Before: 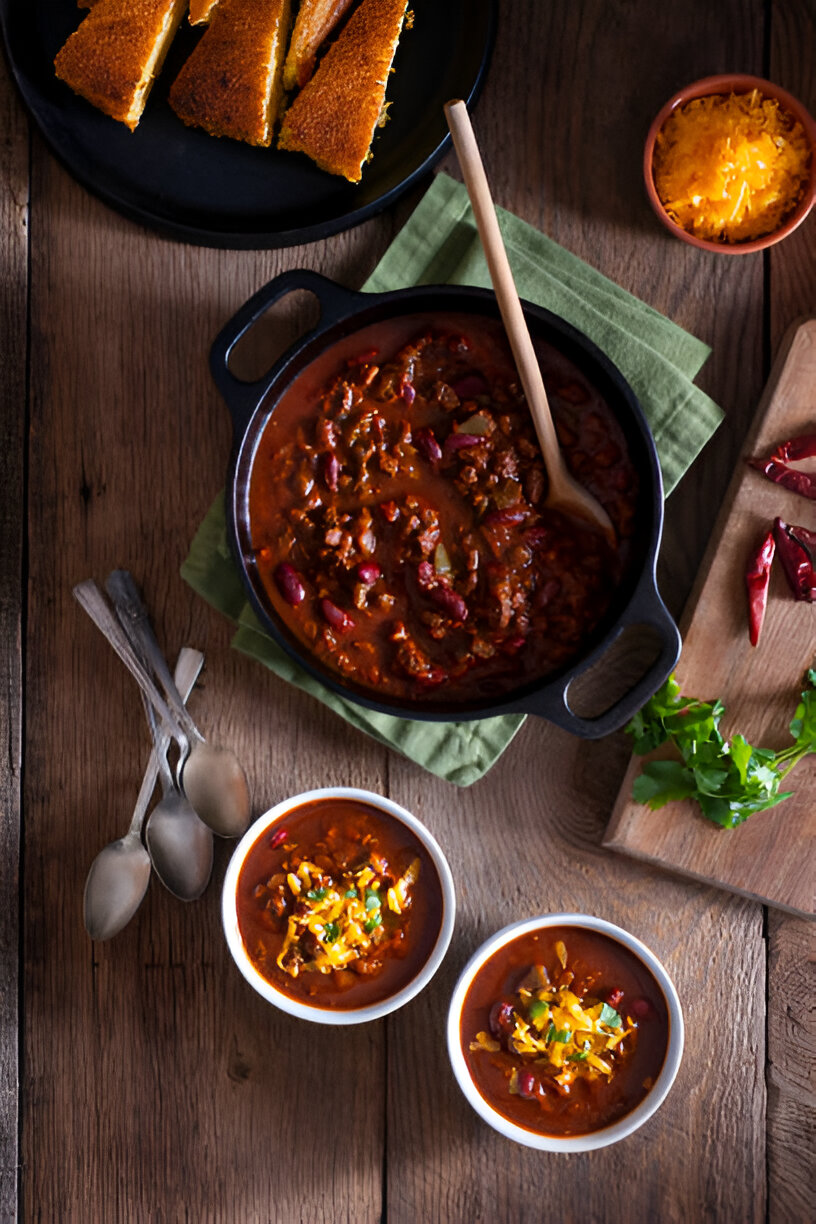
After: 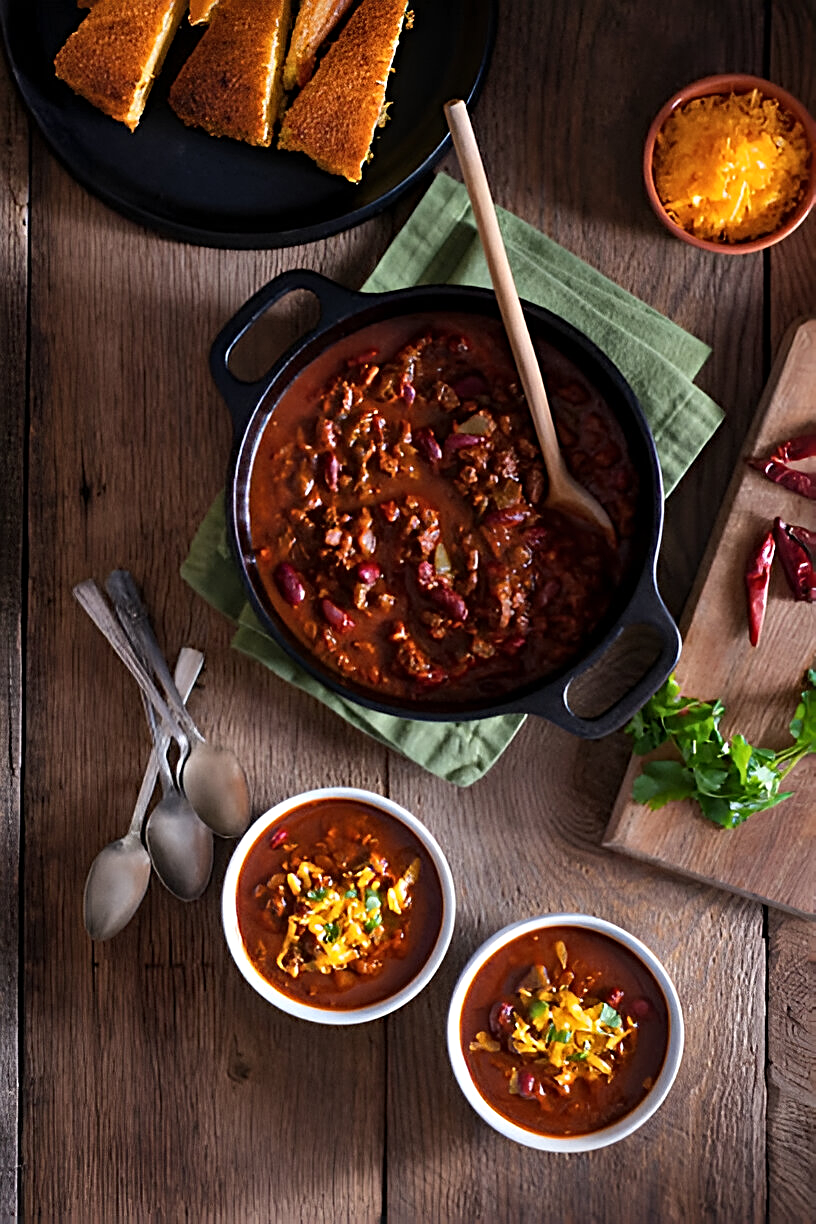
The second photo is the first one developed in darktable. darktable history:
sharpen: radius 3.119
shadows and highlights: shadows 30.86, highlights 0, soften with gaussian
